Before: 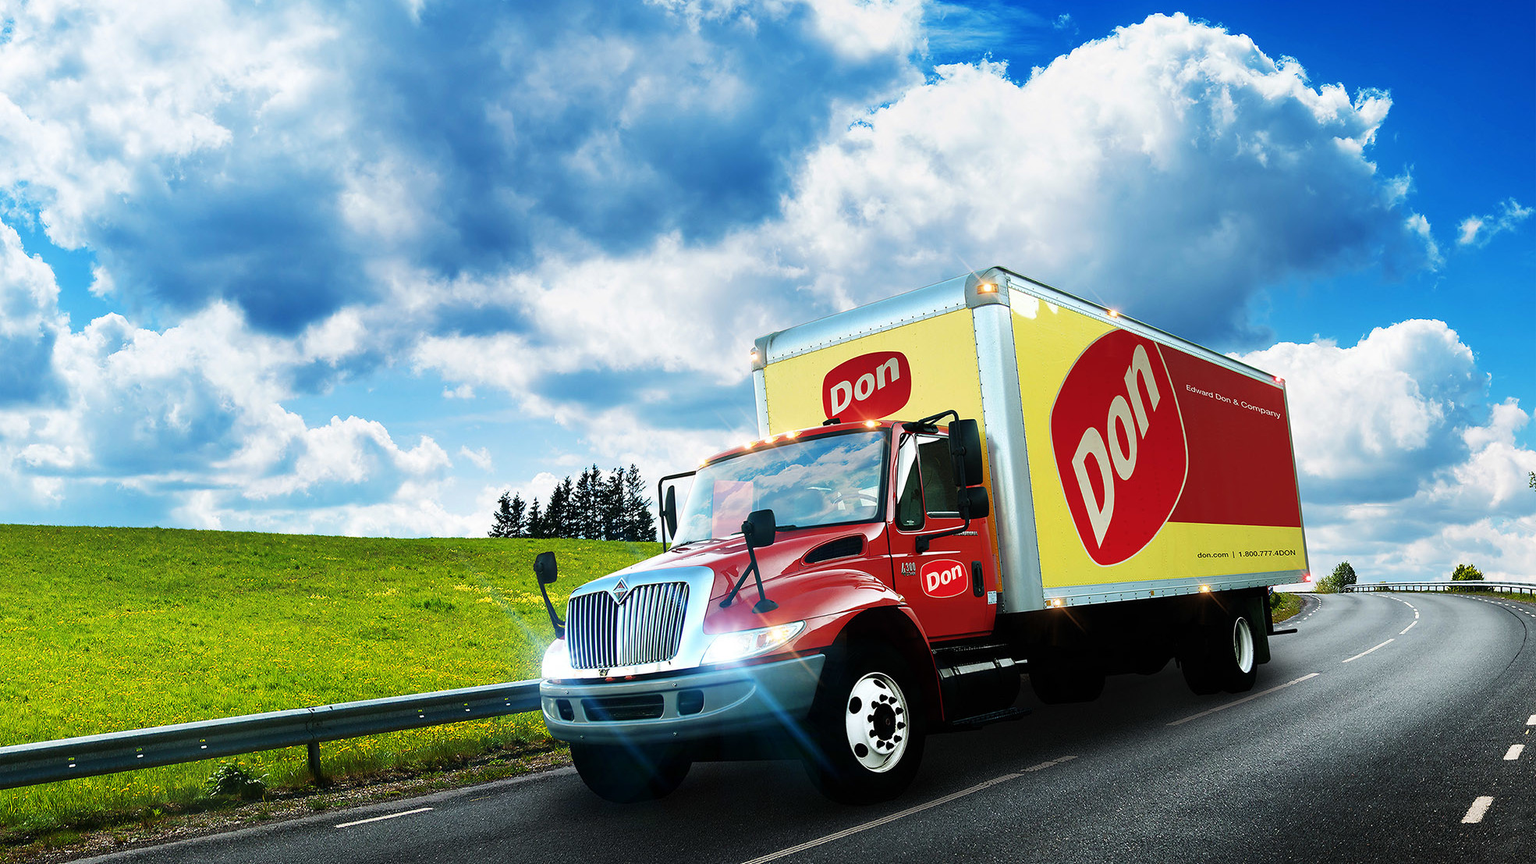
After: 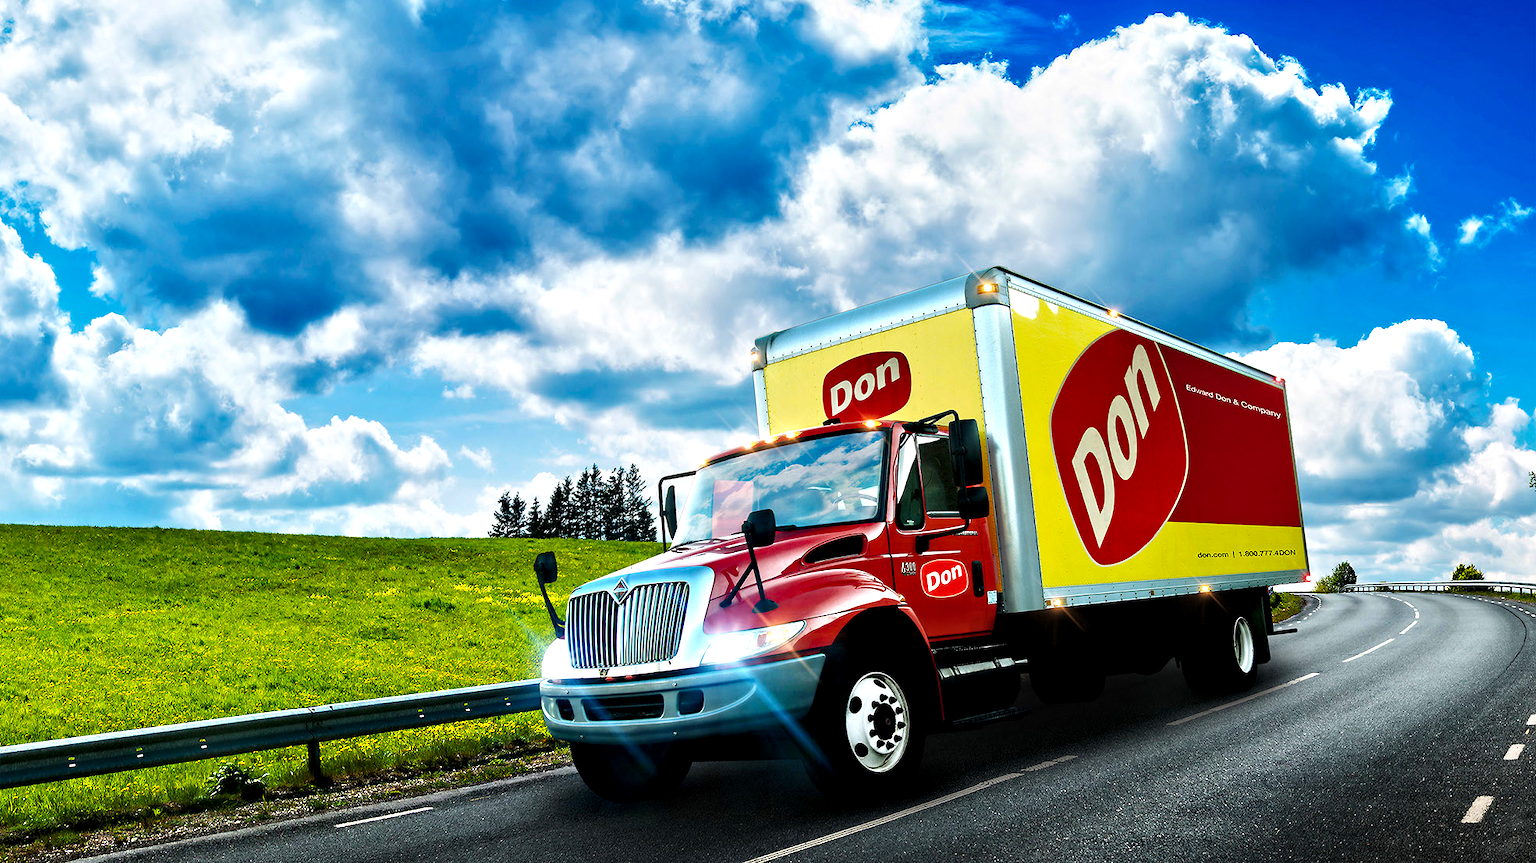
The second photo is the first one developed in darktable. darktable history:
contrast equalizer: y [[0.511, 0.558, 0.631, 0.632, 0.559, 0.512], [0.5 ×6], [0.507, 0.559, 0.627, 0.644, 0.647, 0.647], [0 ×6], [0 ×6]]
exposure: compensate highlight preservation false
color balance rgb: perceptual saturation grading › global saturation 20%, global vibrance 20%
